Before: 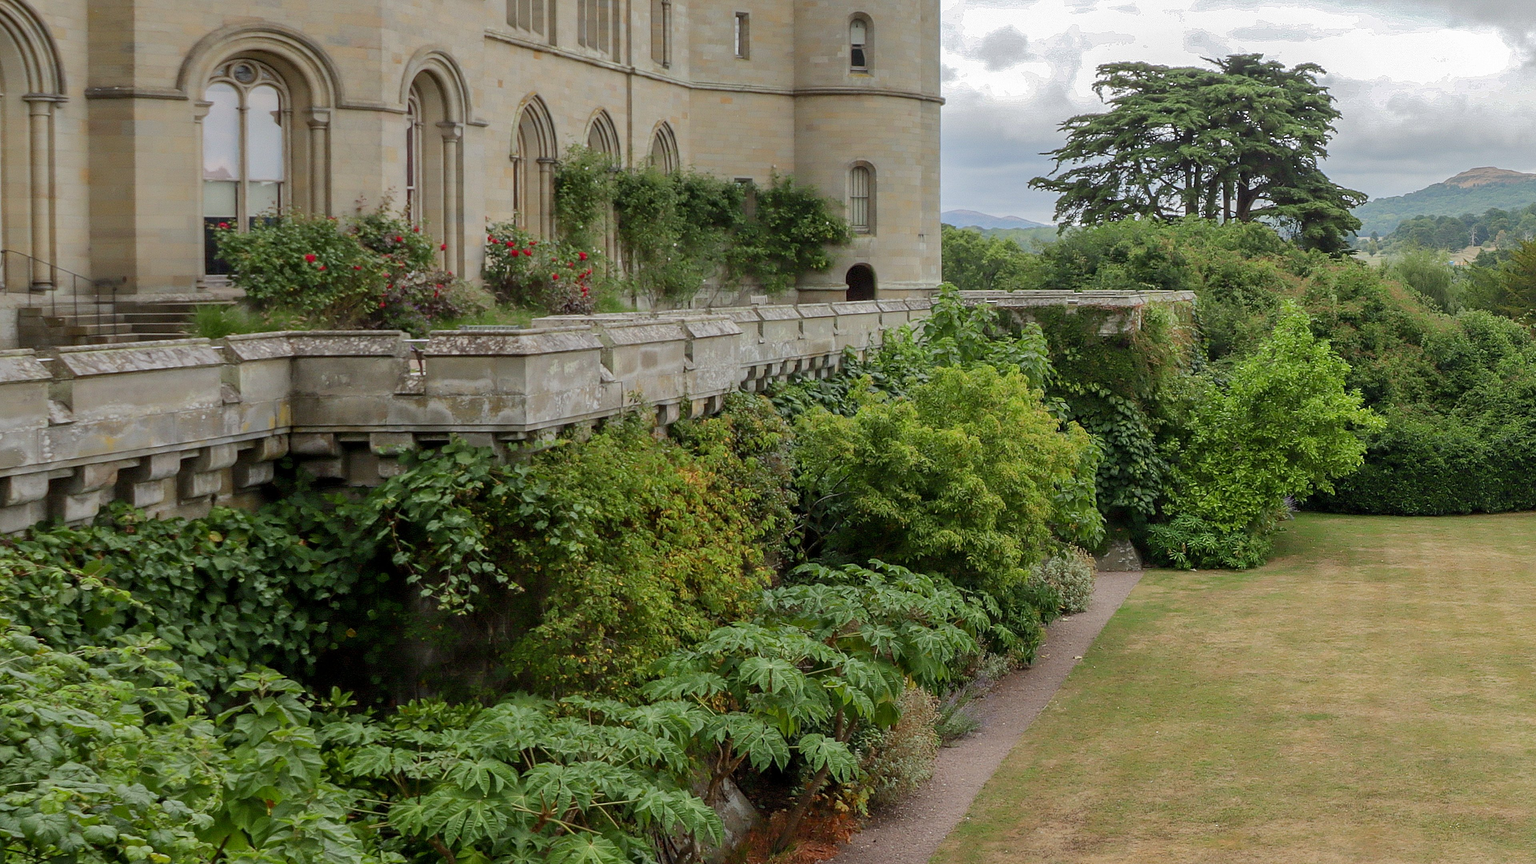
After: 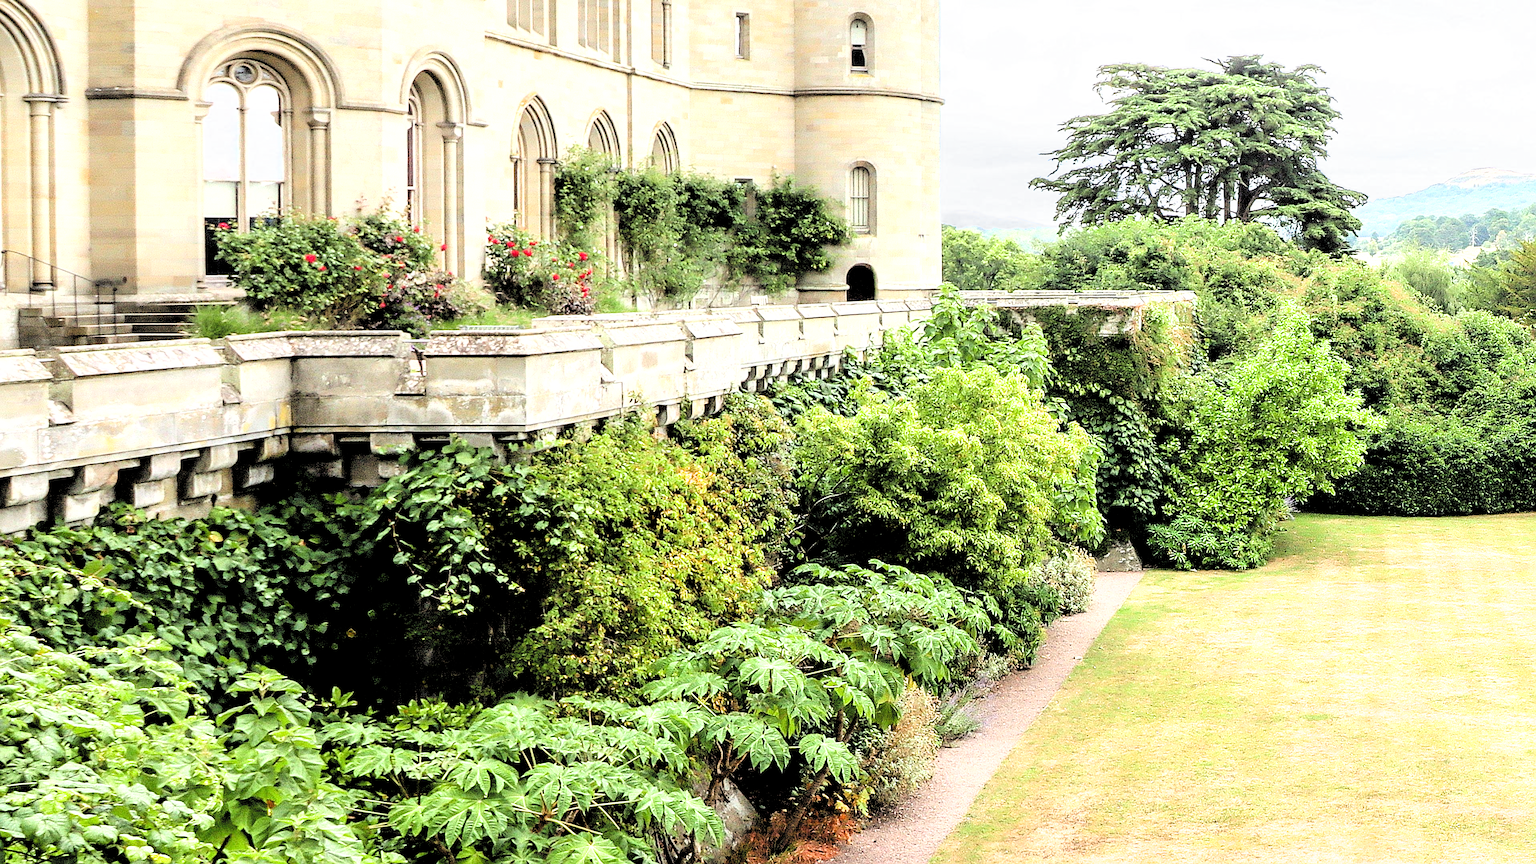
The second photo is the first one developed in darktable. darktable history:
filmic rgb: middle gray luminance 13.55%, black relative exposure -1.97 EV, white relative exposure 3.1 EV, threshold 6 EV, target black luminance 0%, hardness 1.79, latitude 59.23%, contrast 1.728, highlights saturation mix 5%, shadows ↔ highlights balance -37.52%, add noise in highlights 0, color science v3 (2019), use custom middle-gray values true, iterations of high-quality reconstruction 0, contrast in highlights soft, enable highlight reconstruction true
exposure: black level correction 0, exposure 1.35 EV, compensate exposure bias true, compensate highlight preservation false
sharpen: on, module defaults
